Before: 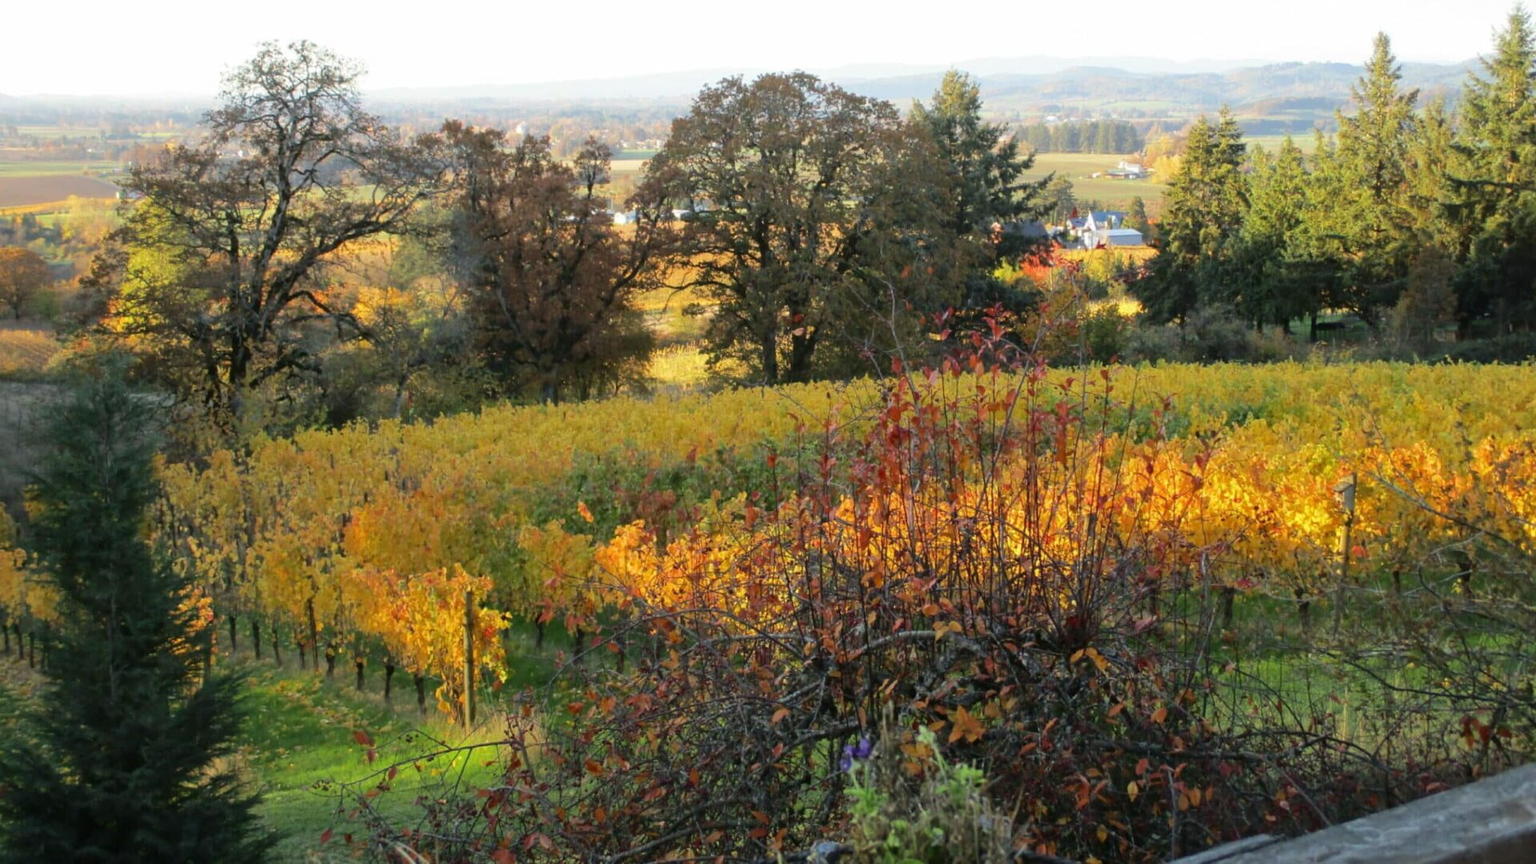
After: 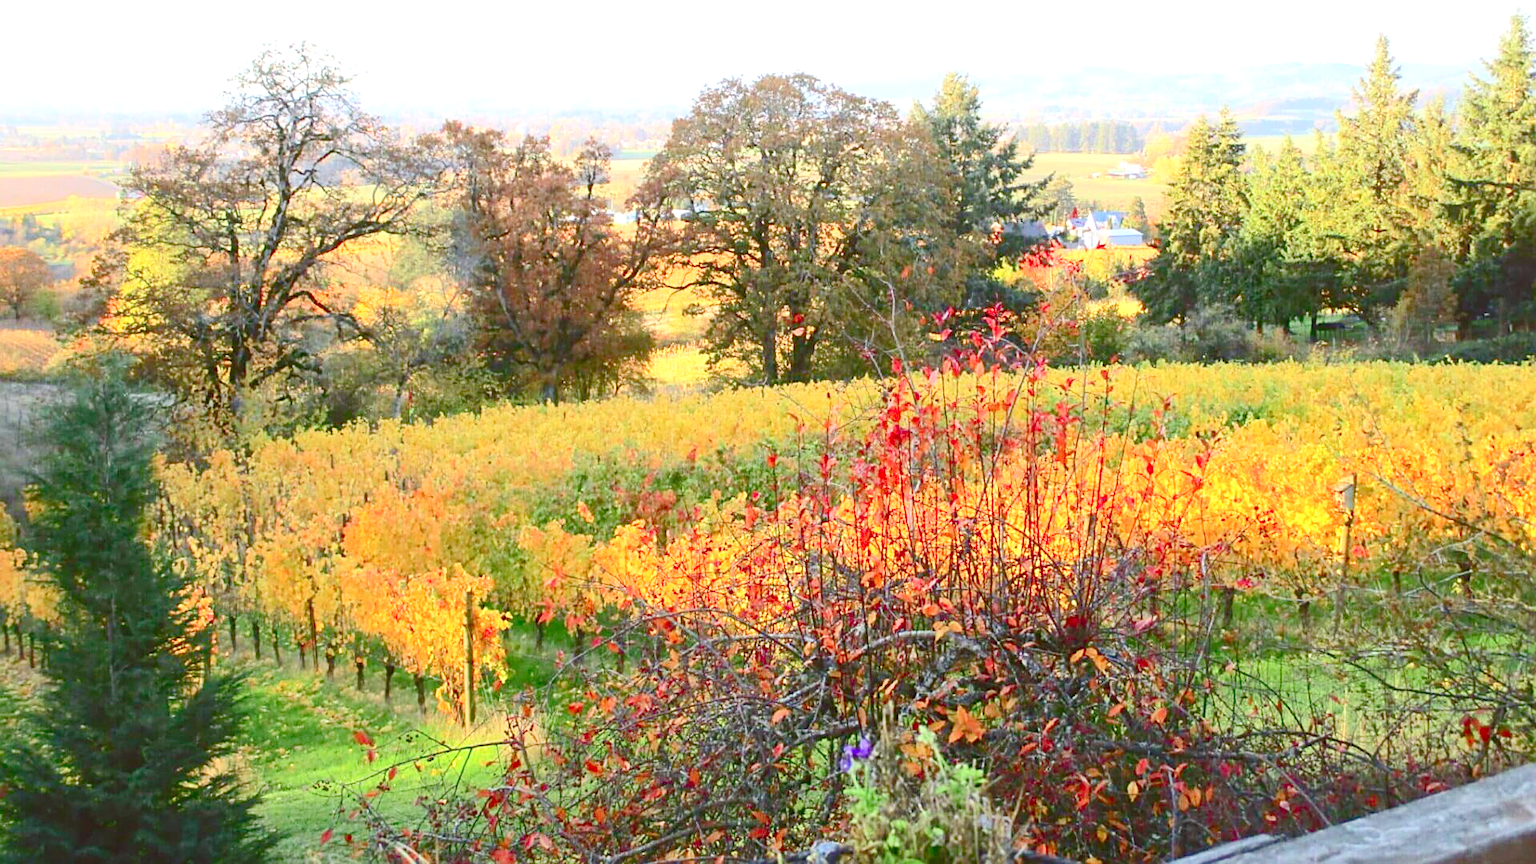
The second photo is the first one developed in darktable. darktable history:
white balance: red 0.974, blue 1.044
levels: levels [0.008, 0.318, 0.836]
tone curve: curves: ch0 [(0, 0.019) (0.204, 0.162) (0.491, 0.519) (0.748, 0.765) (1, 0.919)]; ch1 [(0, 0) (0.179, 0.173) (0.322, 0.32) (0.442, 0.447) (0.496, 0.504) (0.566, 0.585) (0.761, 0.803) (1, 1)]; ch2 [(0, 0) (0.434, 0.447) (0.483, 0.487) (0.555, 0.563) (0.697, 0.68) (1, 1)], color space Lab, independent channels, preserve colors none
sharpen: on, module defaults
